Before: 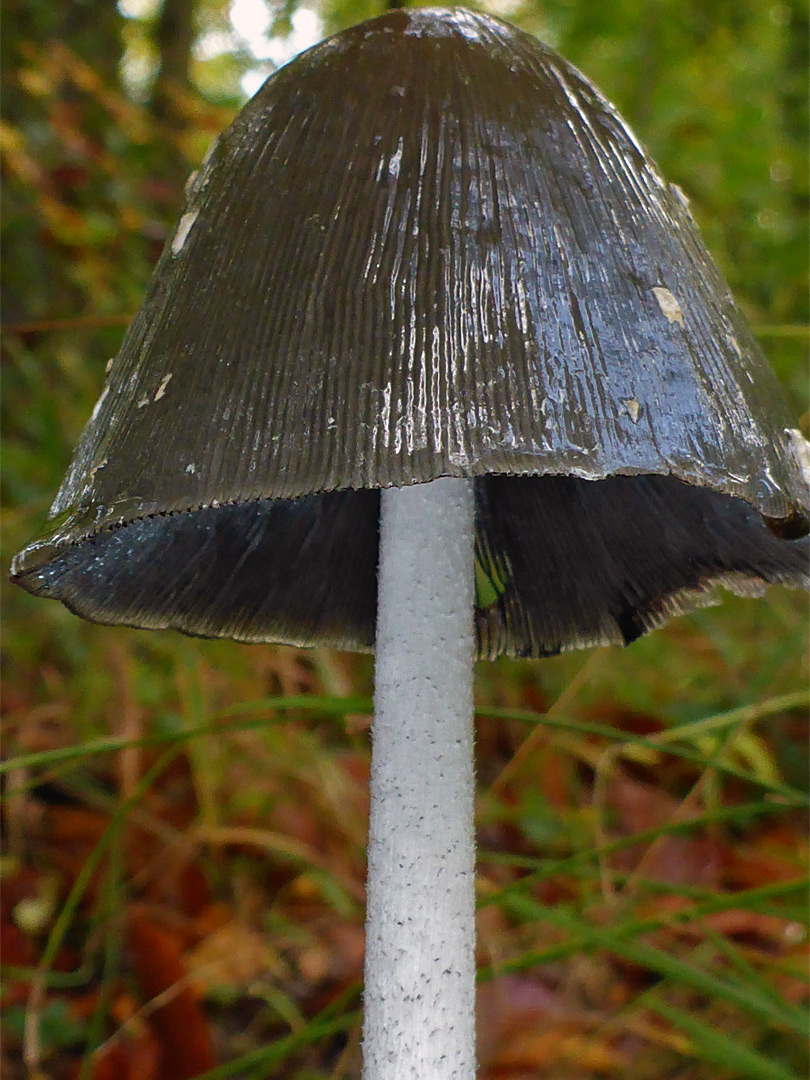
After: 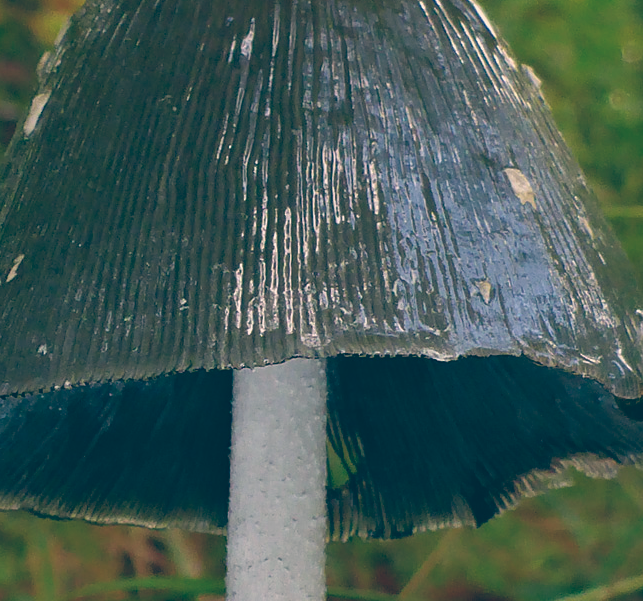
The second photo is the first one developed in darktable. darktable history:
color balance: lift [1.006, 0.985, 1.002, 1.015], gamma [1, 0.953, 1.008, 1.047], gain [1.076, 1.13, 1.004, 0.87]
crop: left 18.38%, top 11.092%, right 2.134%, bottom 33.217%
contrast equalizer: octaves 7, y [[0.6 ×6], [0.55 ×6], [0 ×6], [0 ×6], [0 ×6]], mix -0.3
